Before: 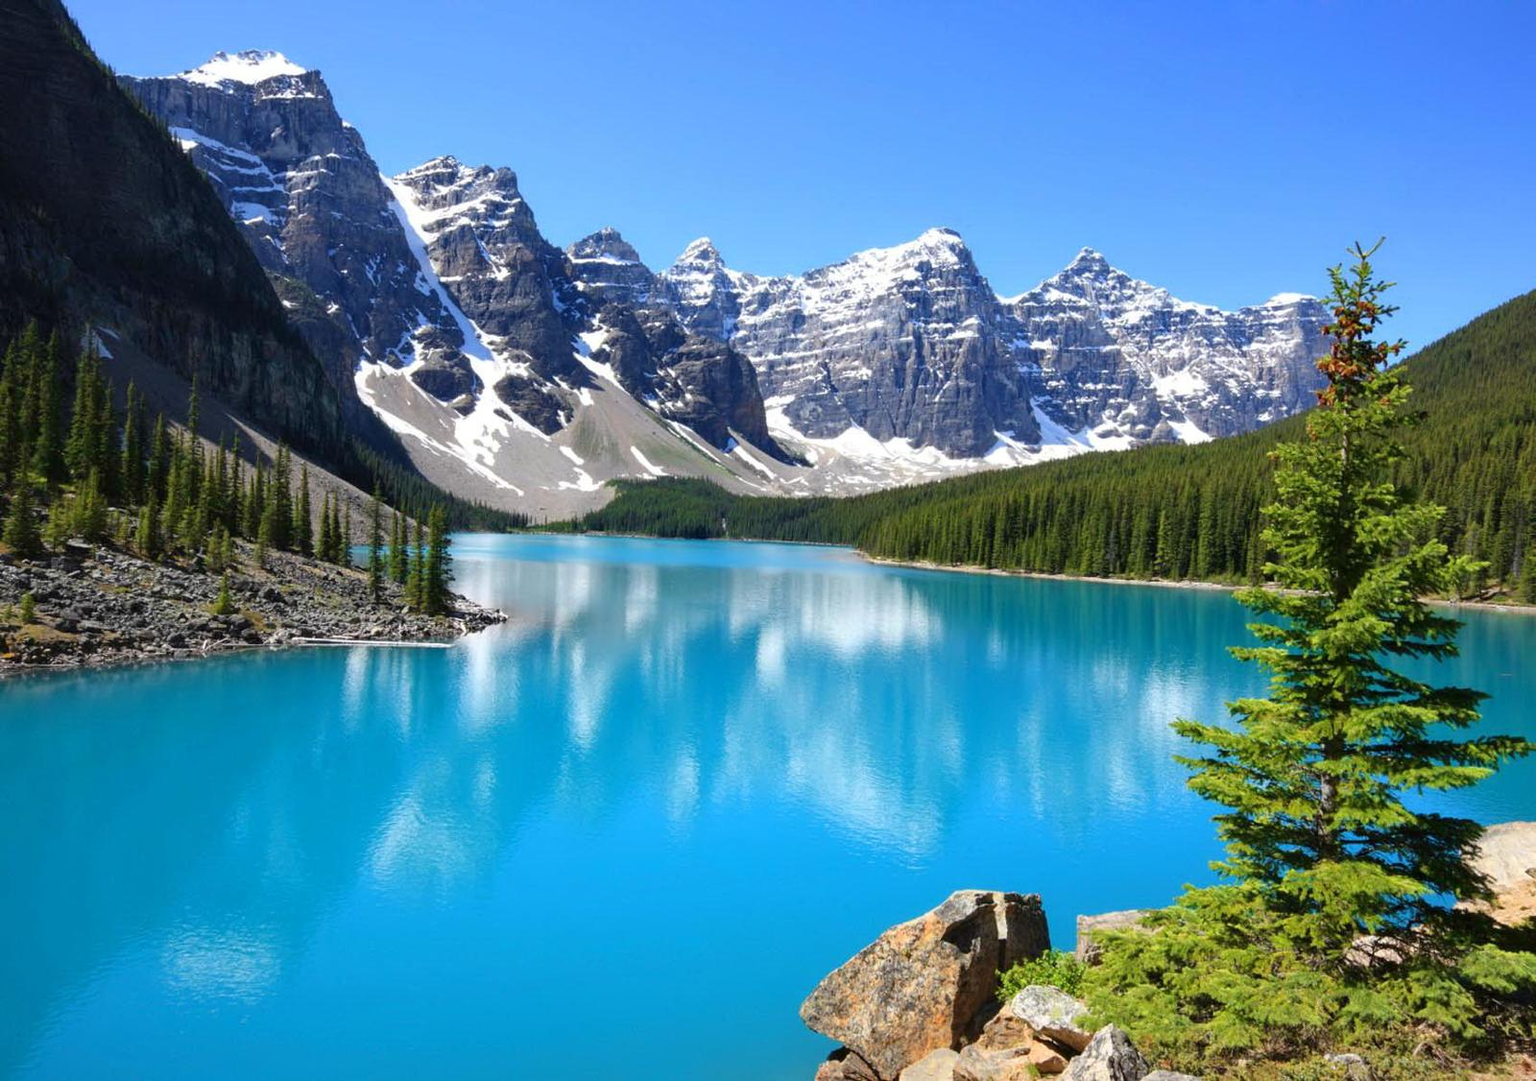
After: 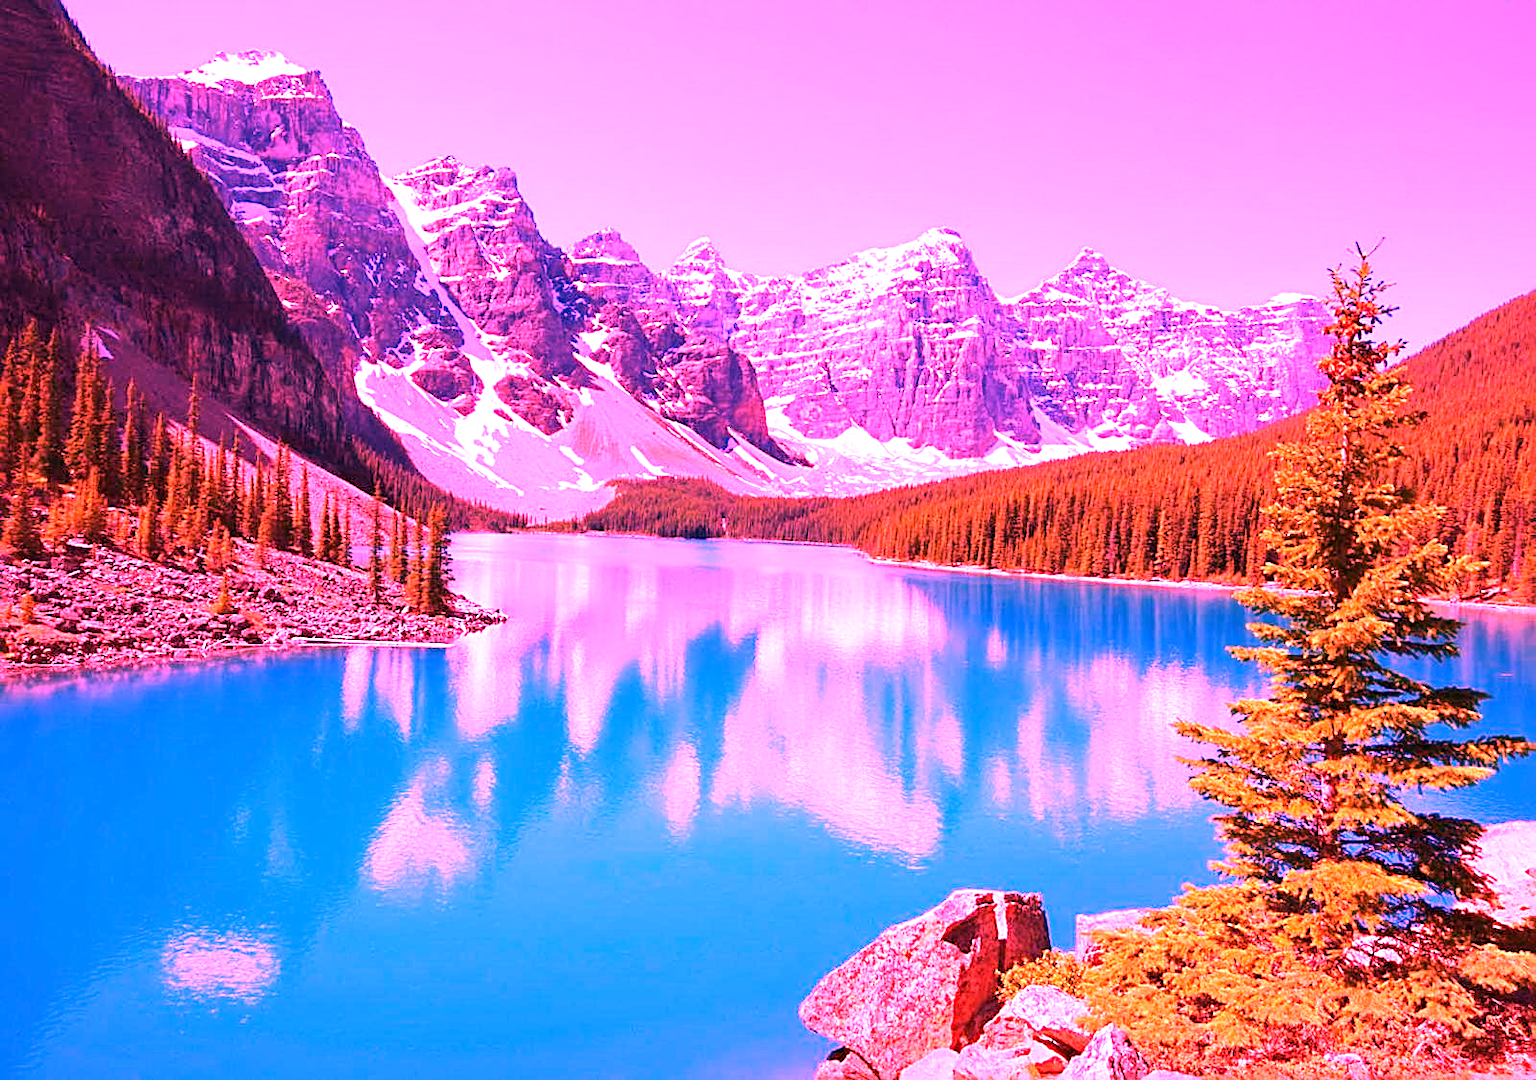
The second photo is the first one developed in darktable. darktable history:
sharpen: radius 2.529, amount 0.323
white balance: red 4.26, blue 1.802
